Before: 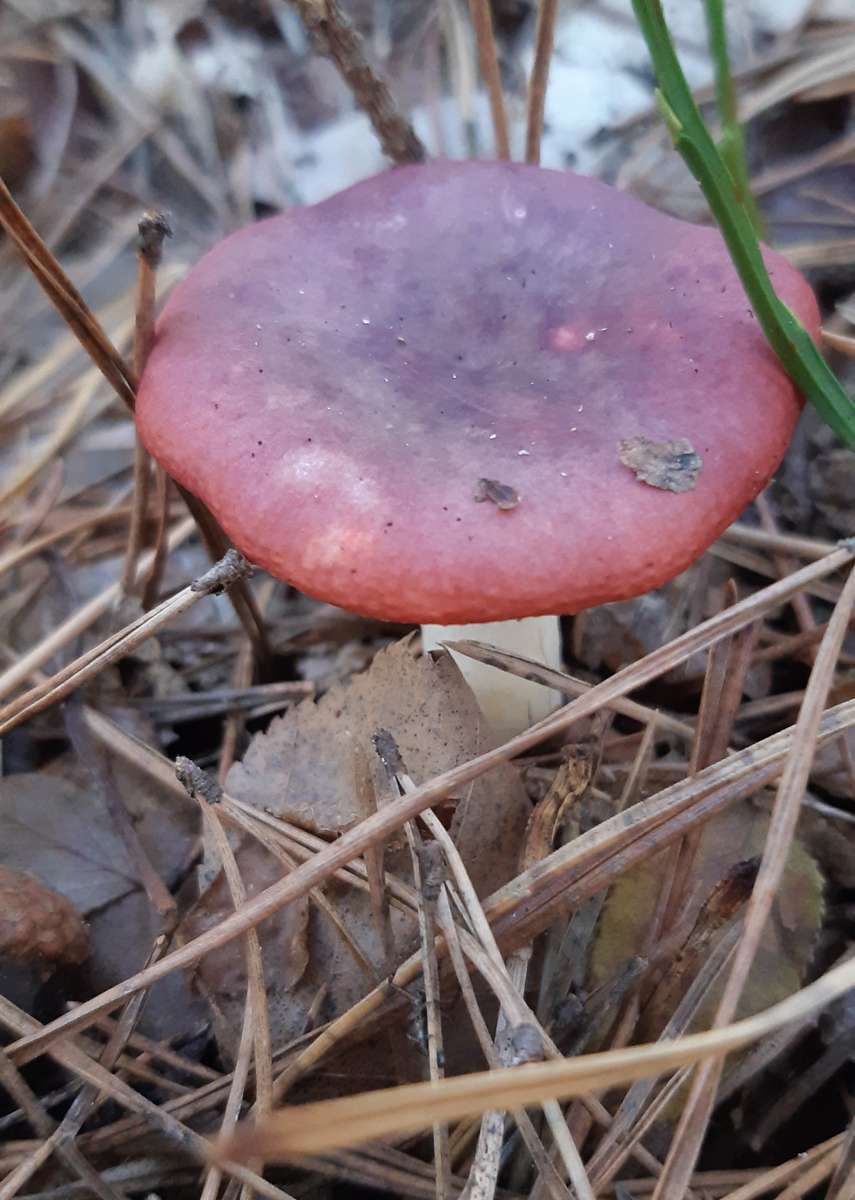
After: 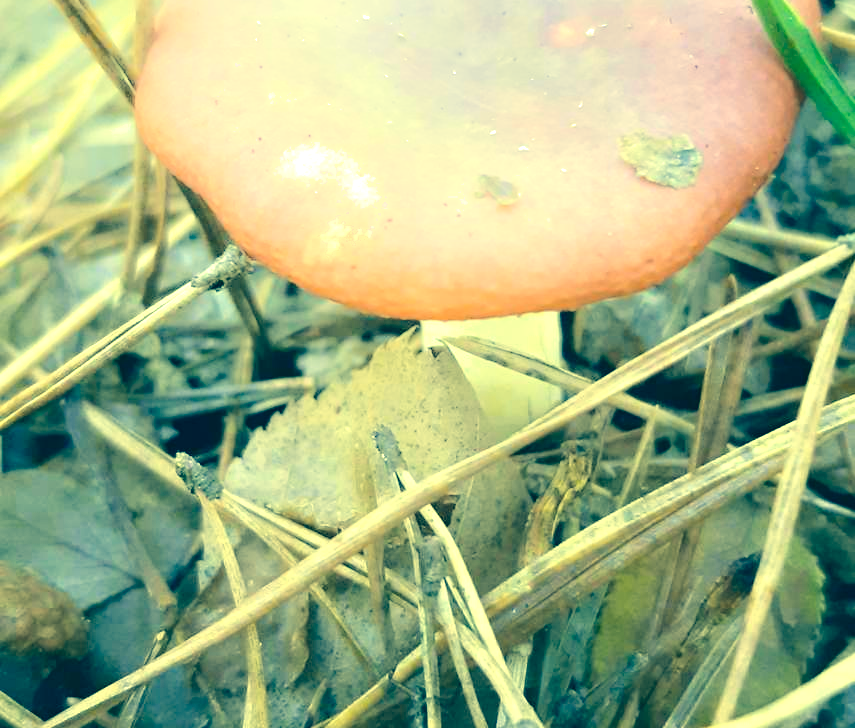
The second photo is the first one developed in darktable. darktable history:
exposure: exposure 1.2 EV, compensate highlight preservation false
shadows and highlights: shadows -54.3, highlights 86.09, soften with gaussian
color correction: highlights a* -15.58, highlights b* 40, shadows a* -40, shadows b* -26.18
crop and rotate: top 25.357%, bottom 13.942%
